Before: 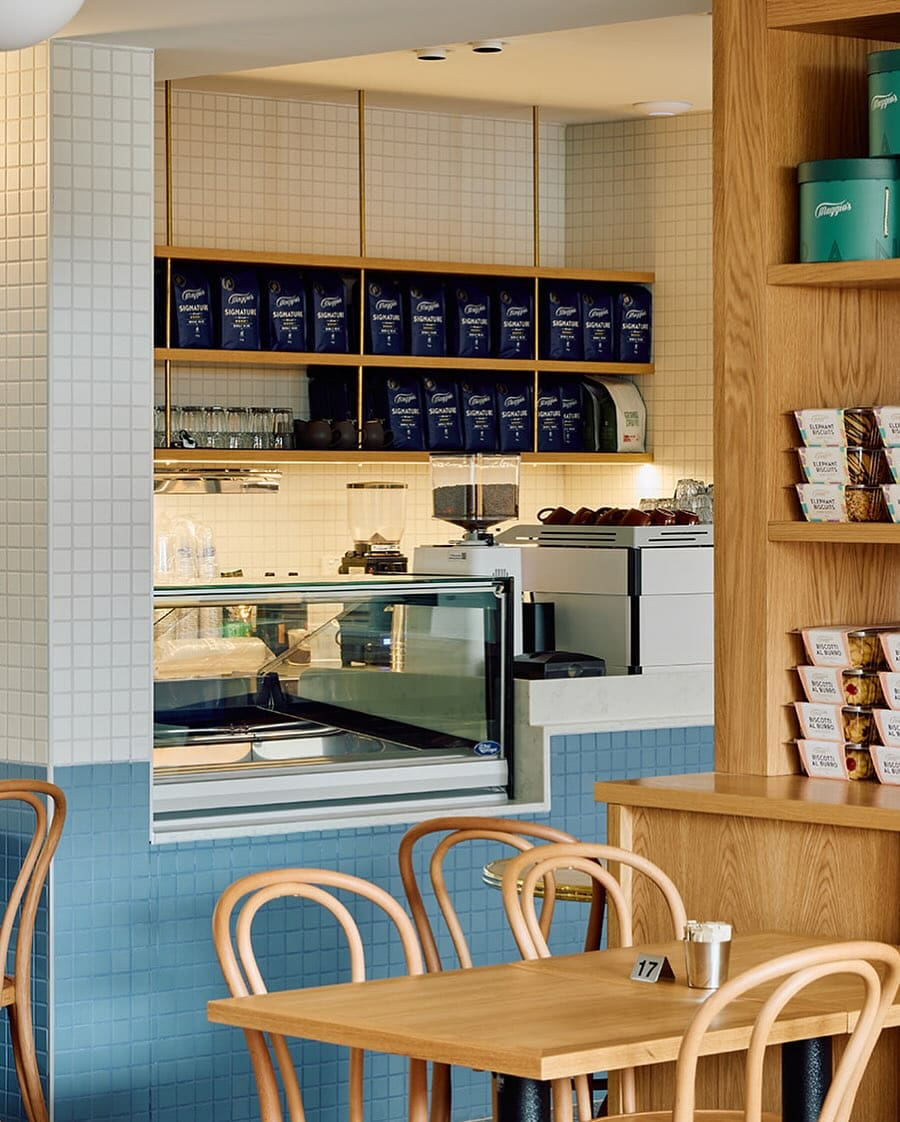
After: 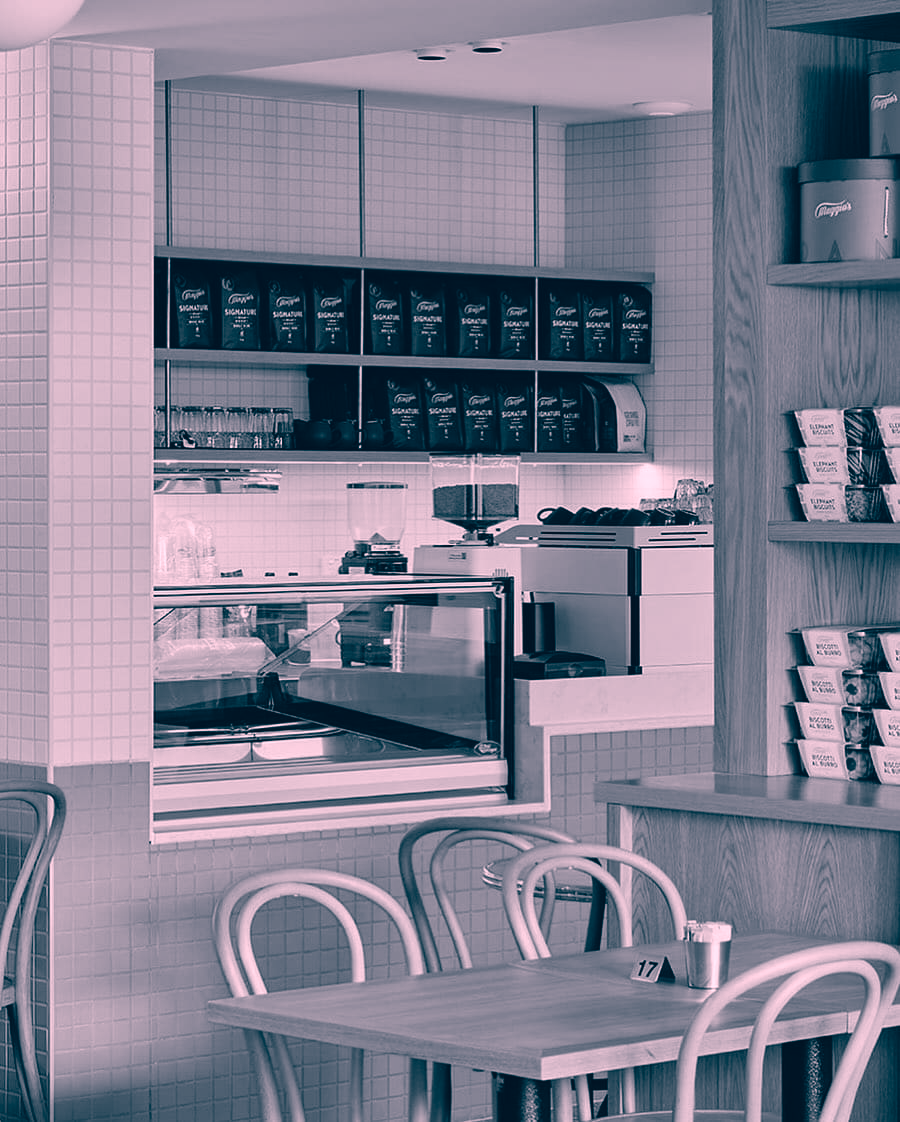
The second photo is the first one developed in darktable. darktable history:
color correction: highlights a* 16.39, highlights b* 0.297, shadows a* -14.81, shadows b* -14.22, saturation 1.46
color calibration: output gray [0.25, 0.35, 0.4, 0], illuminant as shot in camera, x 0.358, y 0.373, temperature 4628.91 K
